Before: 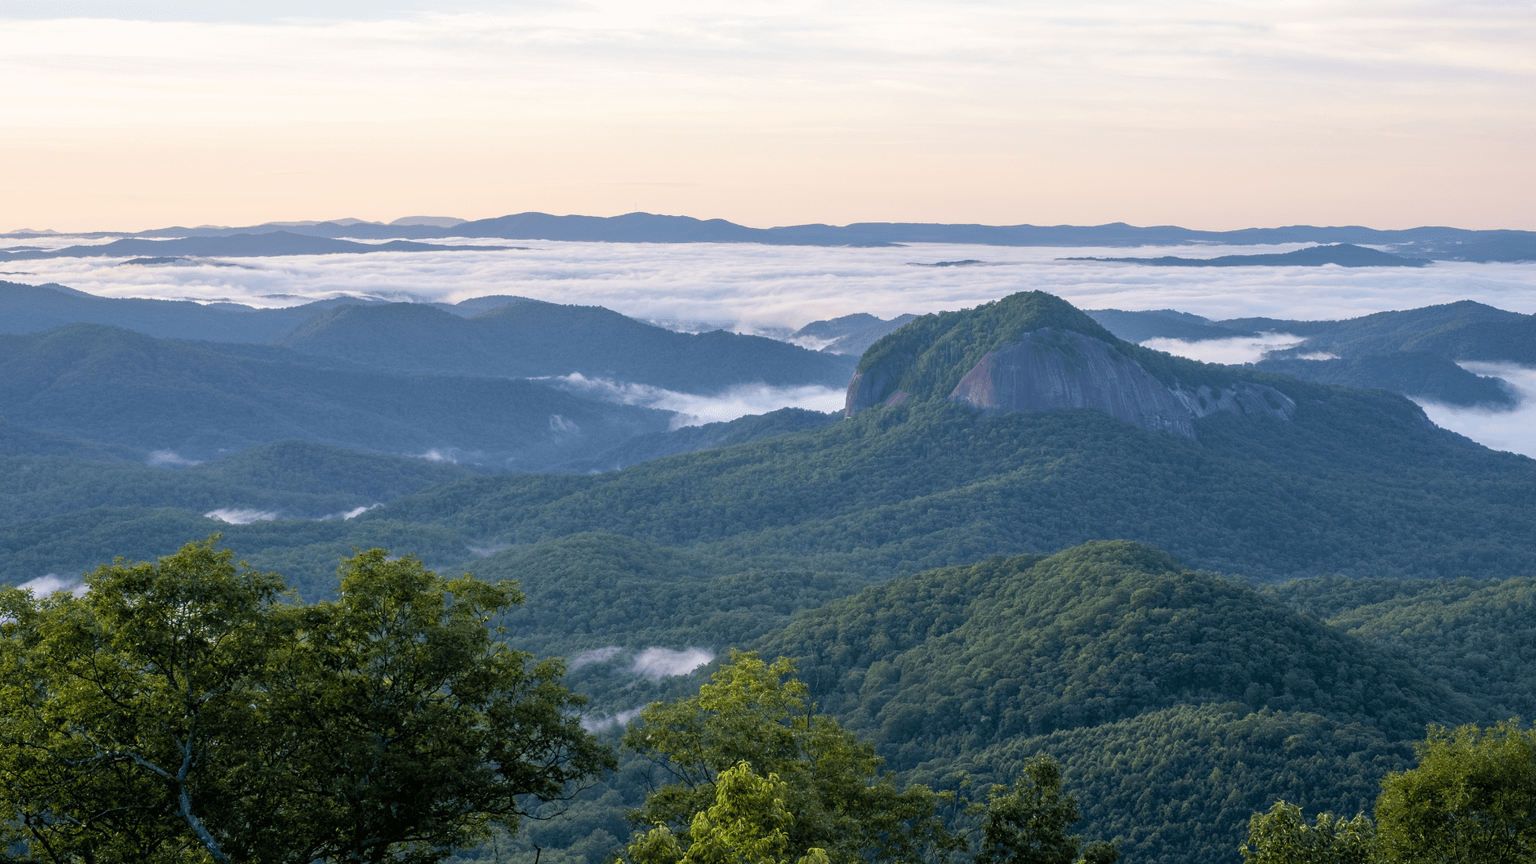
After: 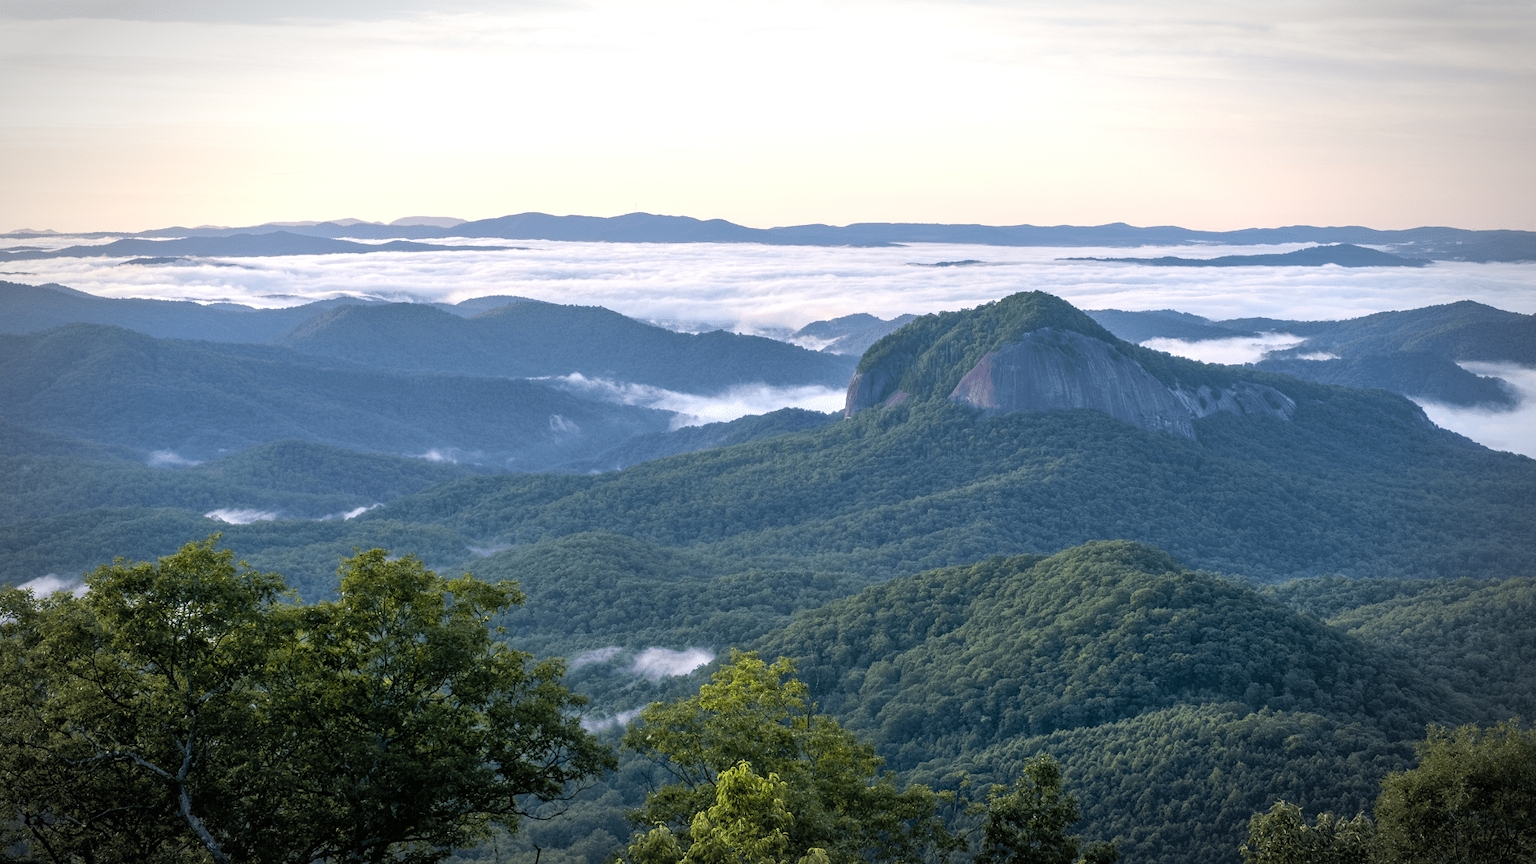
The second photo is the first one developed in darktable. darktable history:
tone equalizer: -8 EV -0.417 EV, -7 EV -0.389 EV, -6 EV -0.333 EV, -5 EV -0.222 EV, -3 EV 0.222 EV, -2 EV 0.333 EV, -1 EV 0.389 EV, +0 EV 0.417 EV, edges refinement/feathering 500, mask exposure compensation -1.57 EV, preserve details no
vignetting: automatic ratio true
shadows and highlights: shadows 43.06, highlights 6.94
